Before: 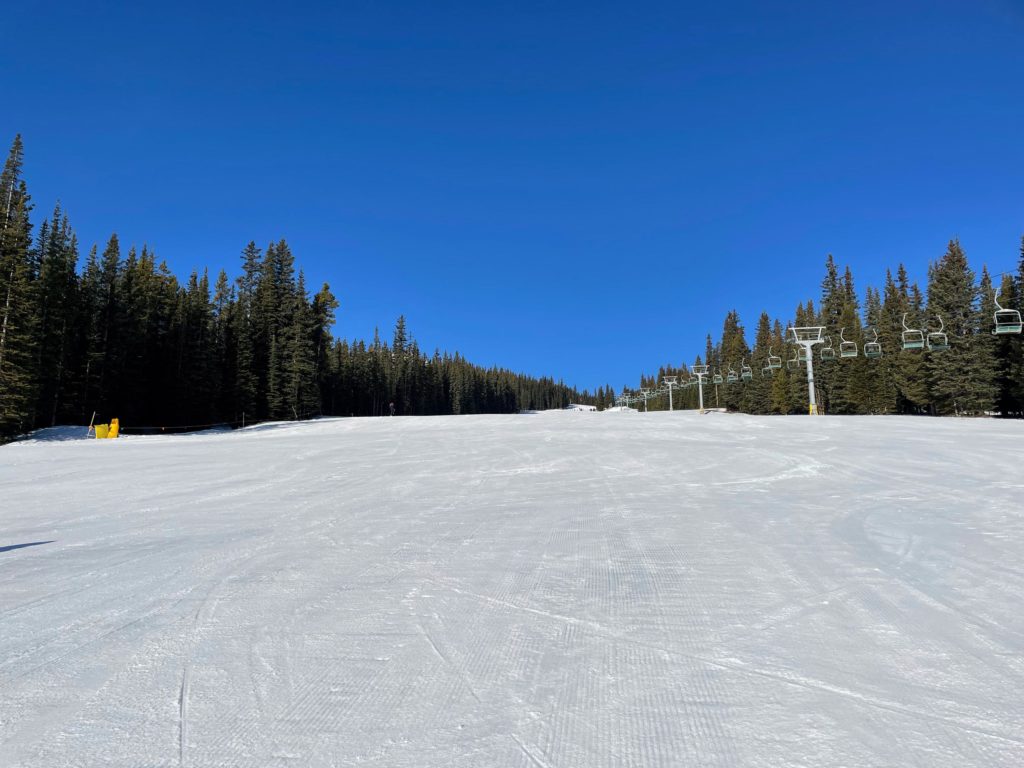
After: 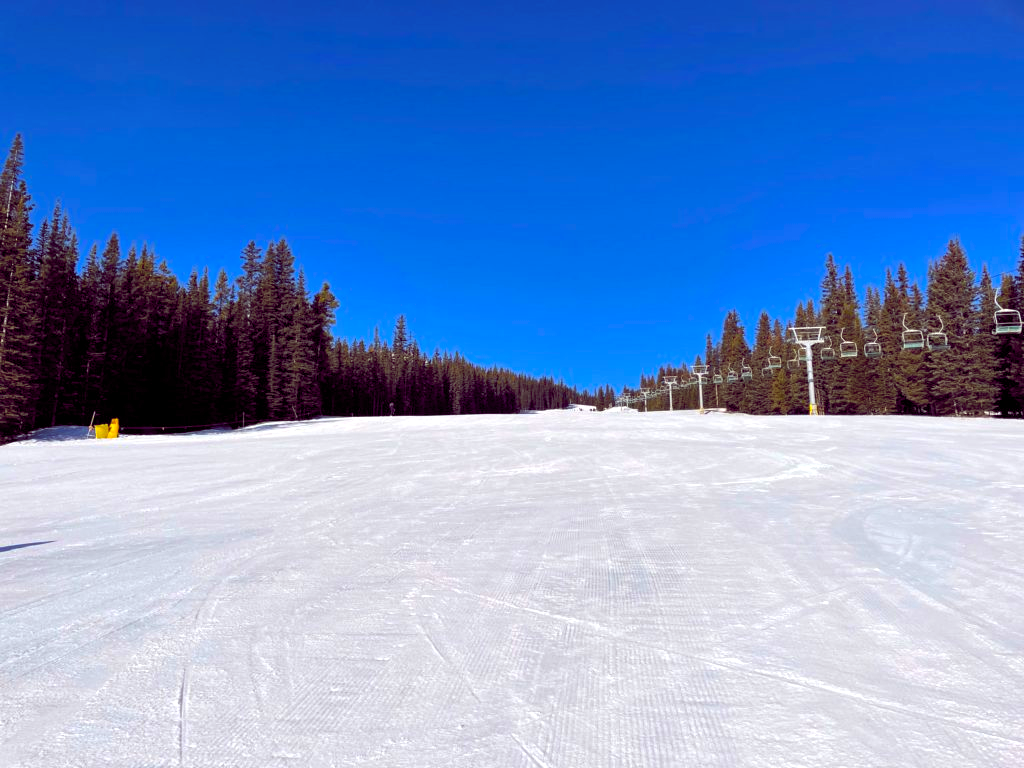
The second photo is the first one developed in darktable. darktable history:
color balance rgb: power › chroma 0.293%, power › hue 22.88°, global offset › chroma 0.281%, global offset › hue 318.01°, perceptual saturation grading › global saturation 30.326%, perceptual brilliance grading › global brilliance 10.771%, global vibrance 9.355%
